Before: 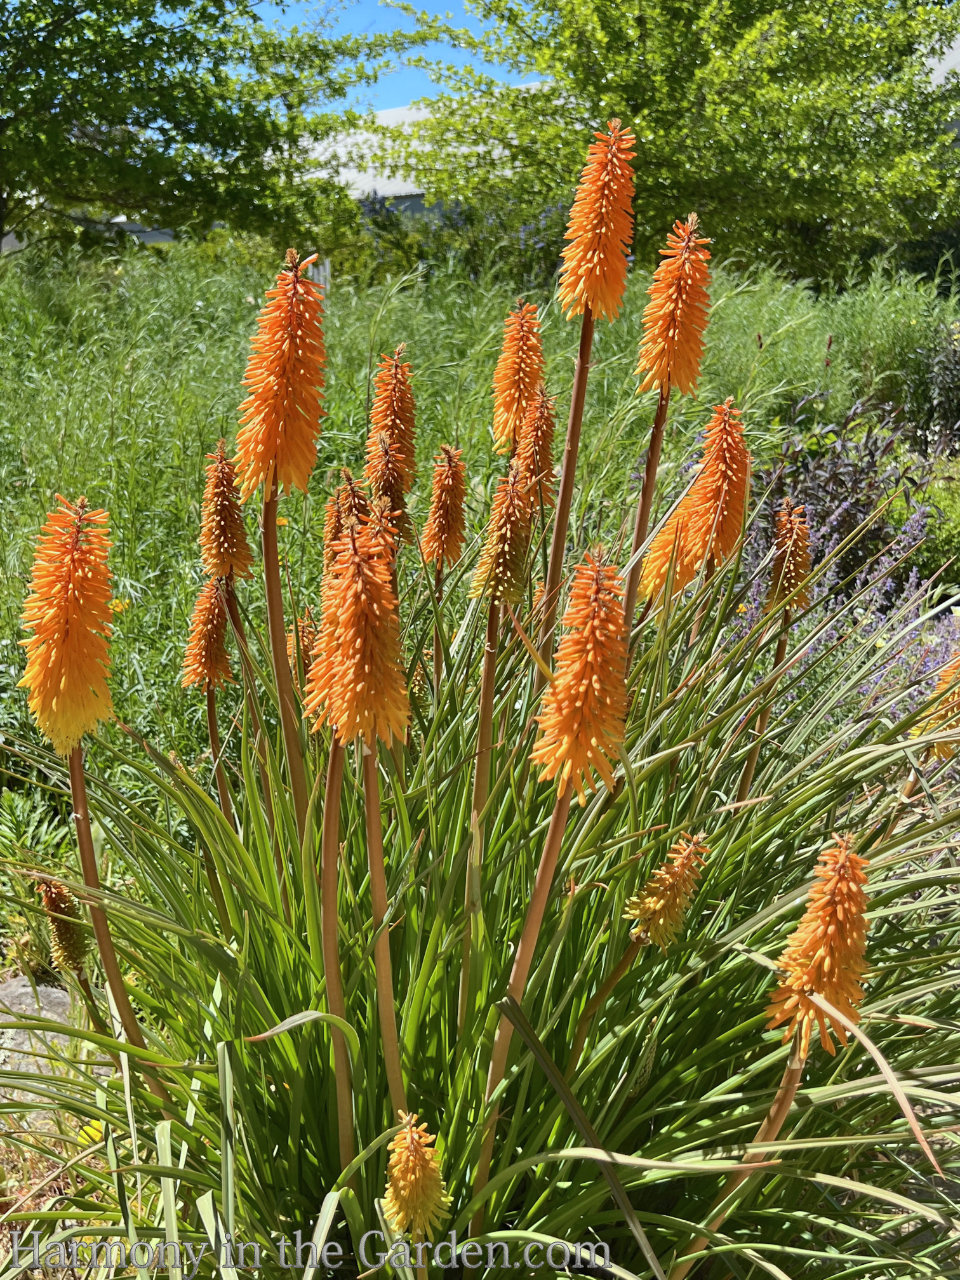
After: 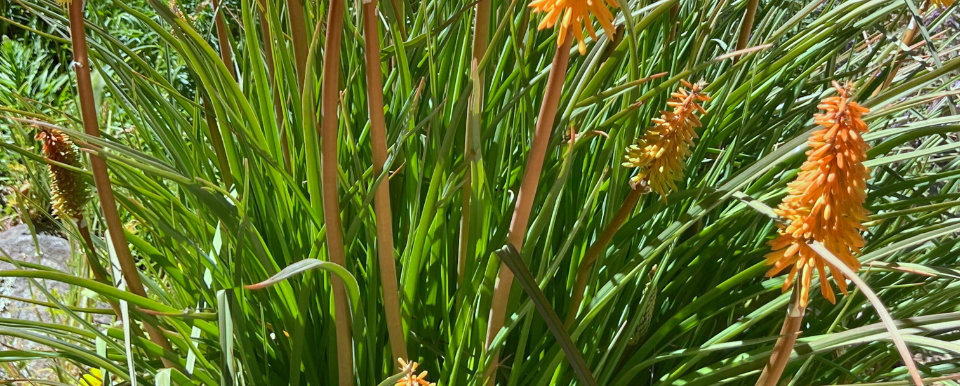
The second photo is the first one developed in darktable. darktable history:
crop and rotate: top 58.805%, bottom 11.009%
color calibration: x 0.37, y 0.377, temperature 4297.93 K
